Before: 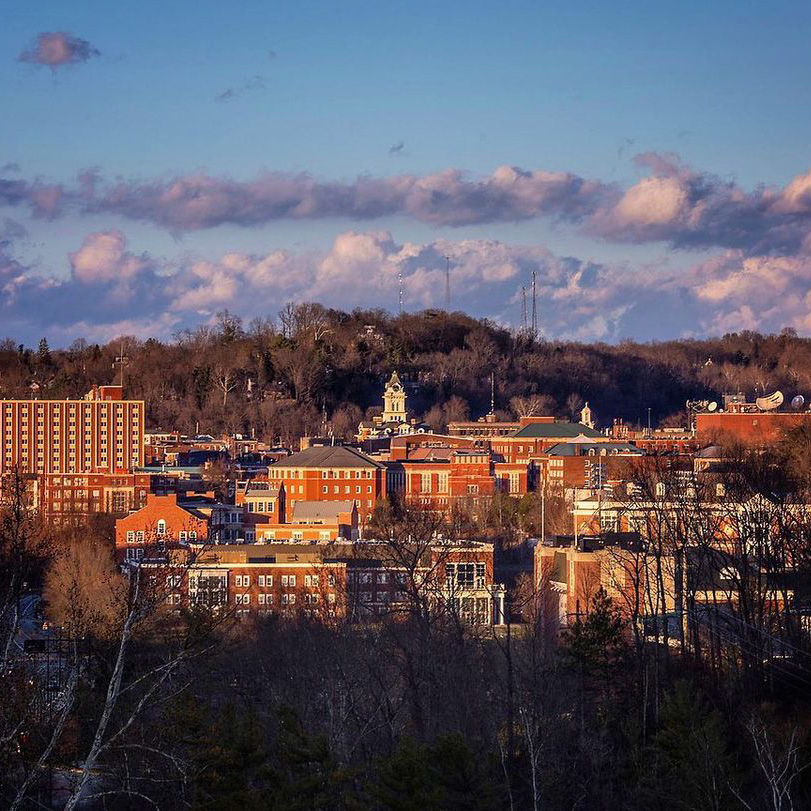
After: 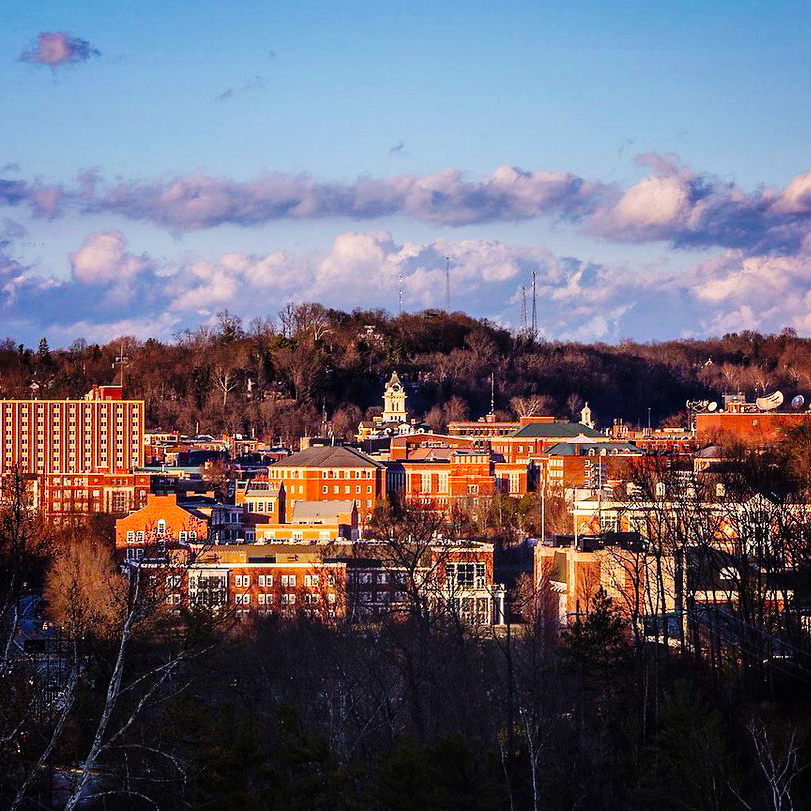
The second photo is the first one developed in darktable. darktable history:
white balance: red 0.983, blue 1.036
base curve: curves: ch0 [(0, 0) (0.036, 0.025) (0.121, 0.166) (0.206, 0.329) (0.605, 0.79) (1, 1)], preserve colors none
